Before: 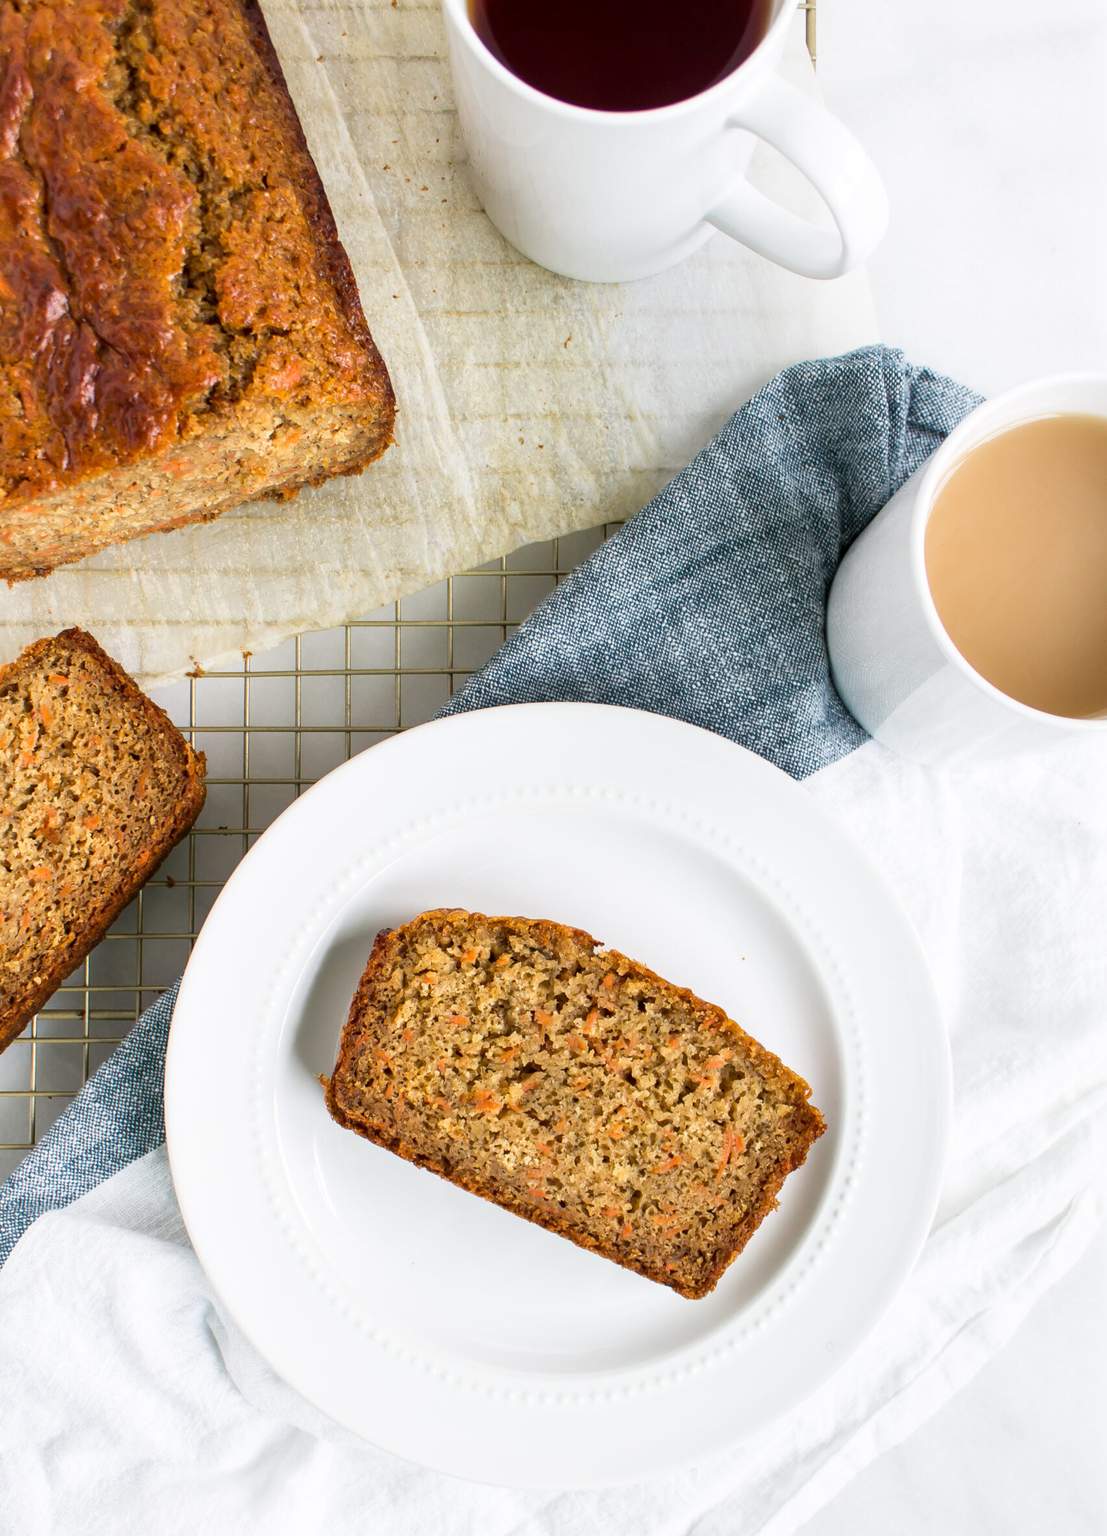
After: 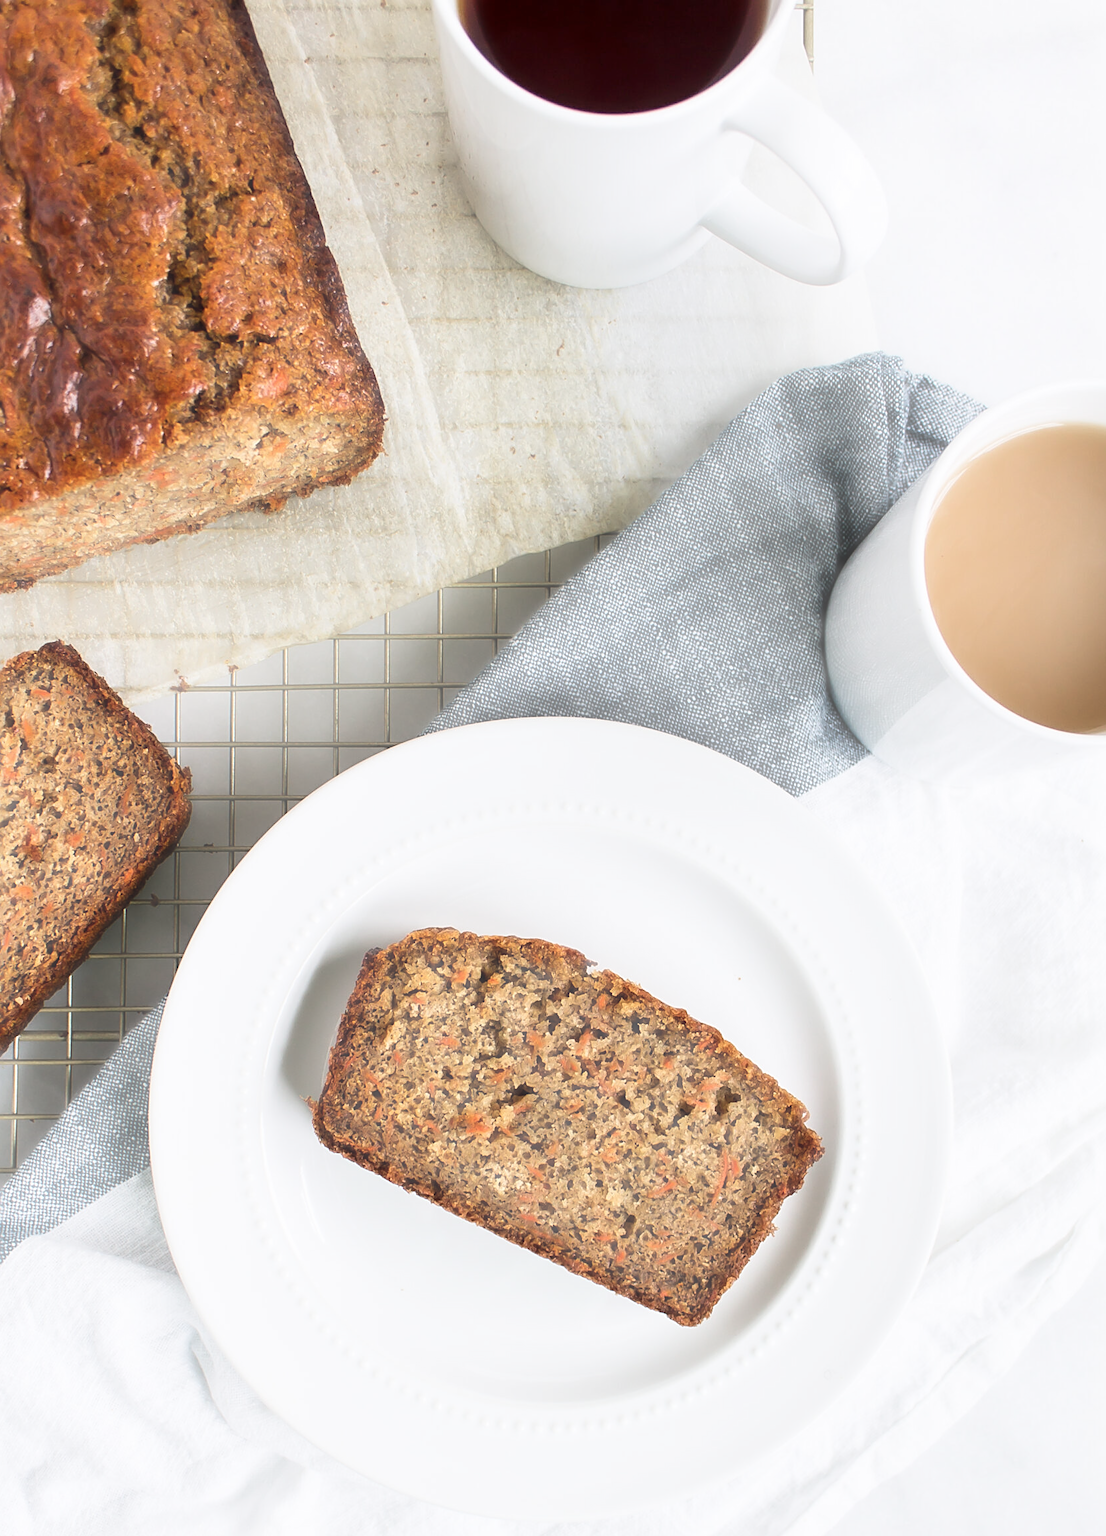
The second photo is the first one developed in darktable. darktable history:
crop: left 1.743%, right 0.268%, bottom 2.011%
haze removal: strength -0.9, distance 0.225, compatibility mode true, adaptive false
sharpen: on, module defaults
